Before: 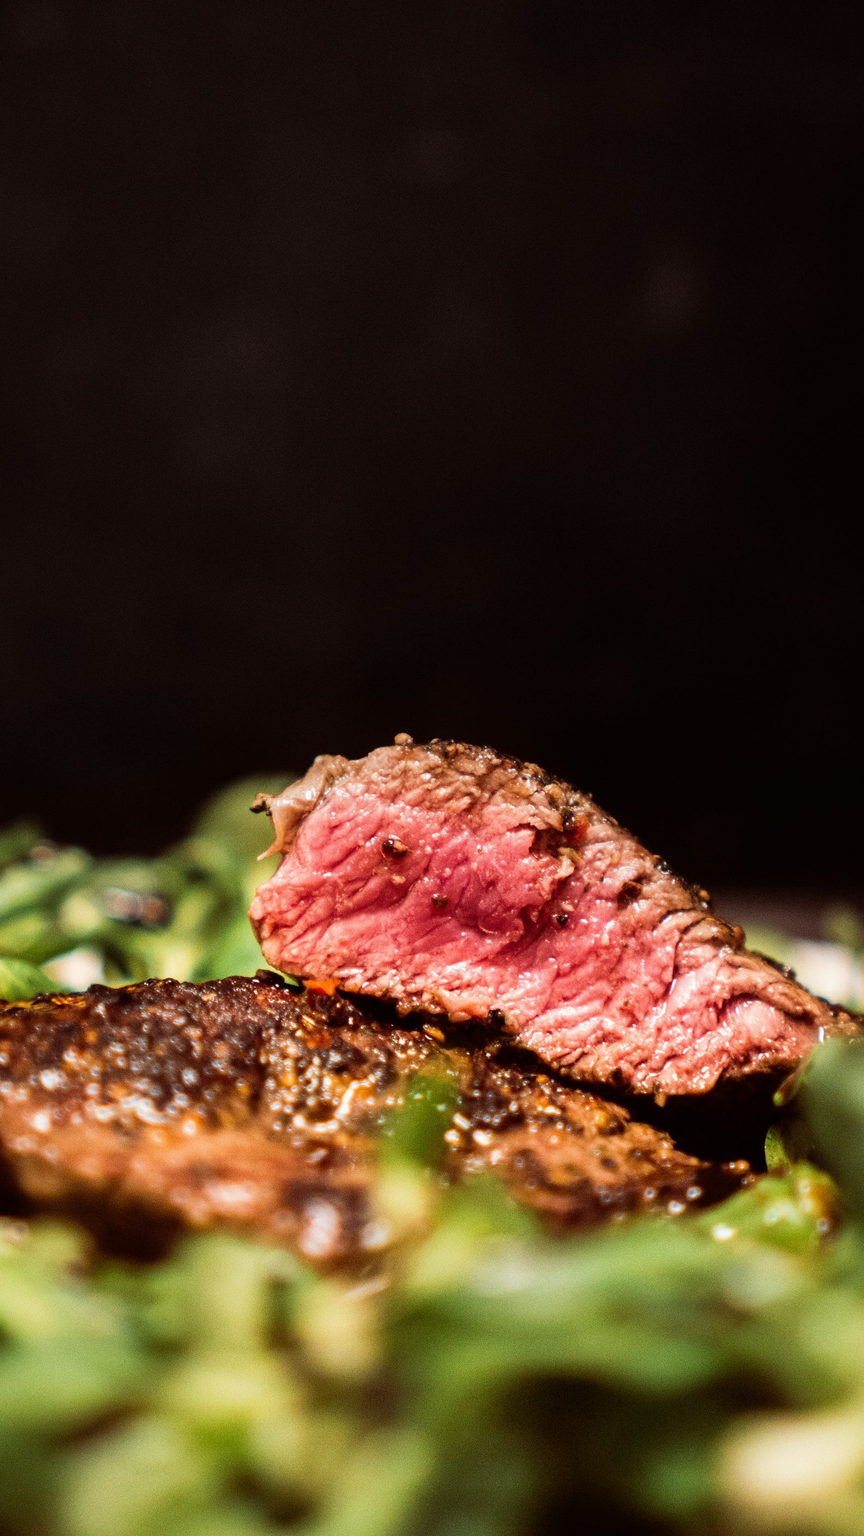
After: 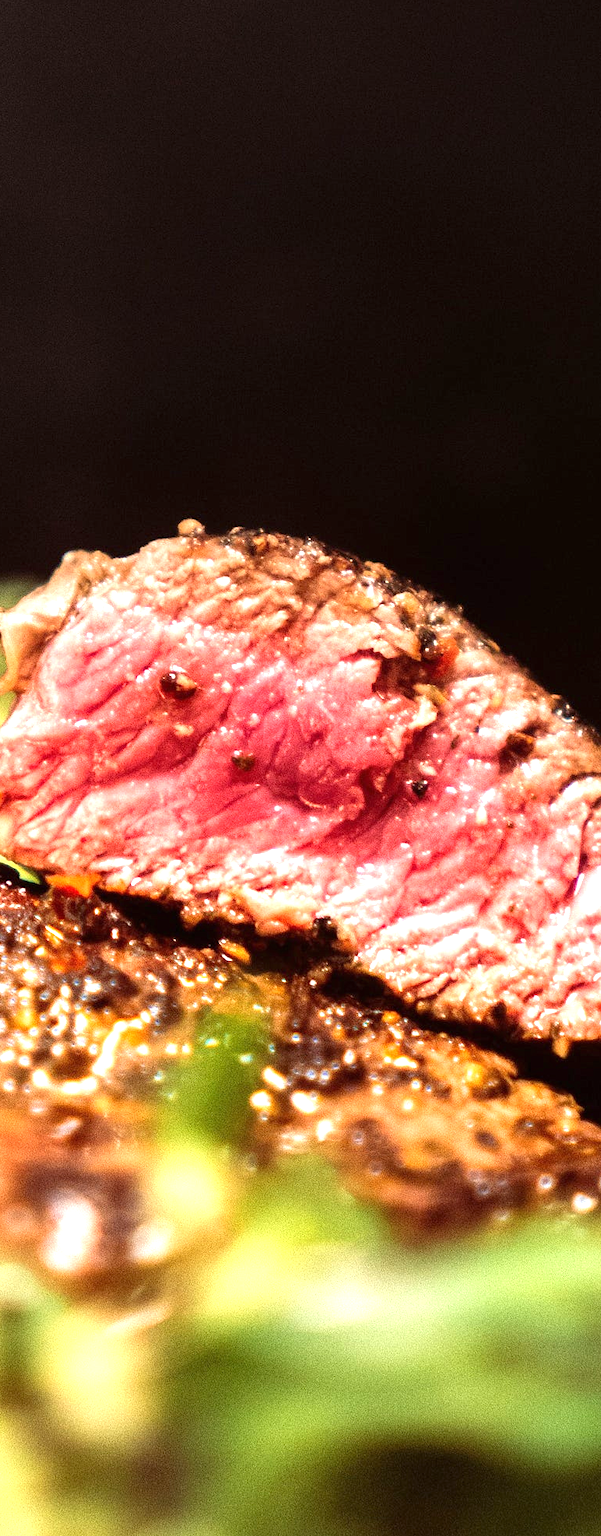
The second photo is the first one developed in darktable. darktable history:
color zones: curves: ch1 [(0.25, 0.5) (0.747, 0.71)]
crop: left 31.378%, top 24.322%, right 20.25%, bottom 6.291%
exposure: black level correction 0, exposure 0.95 EV, compensate exposure bias true, compensate highlight preservation false
